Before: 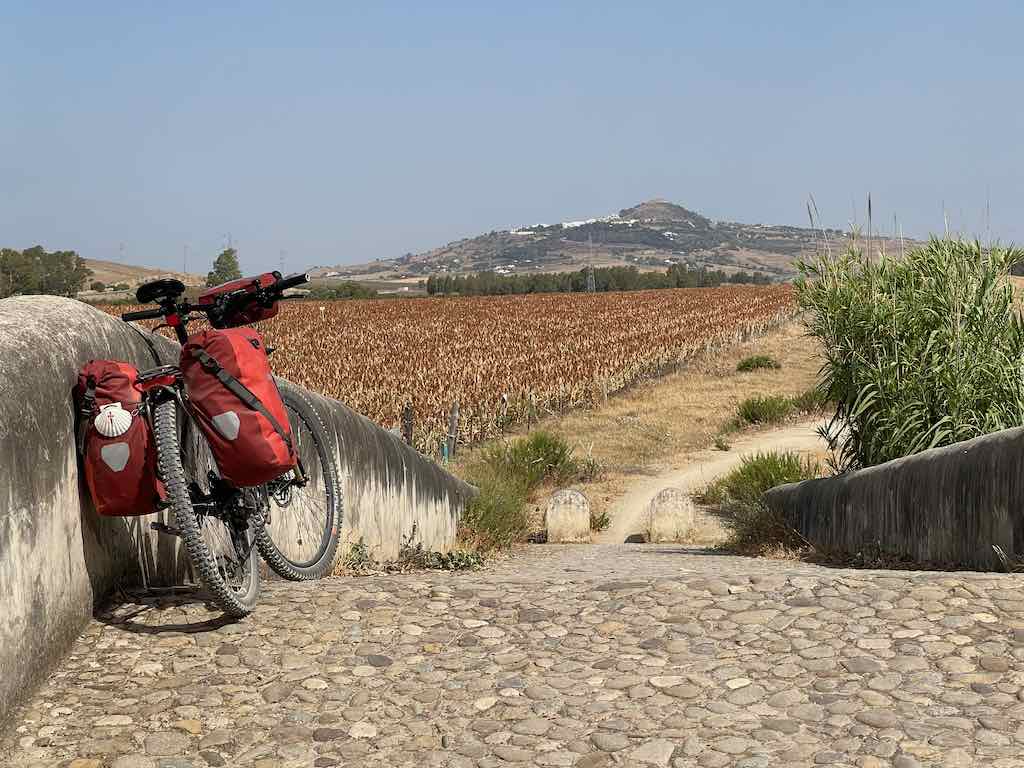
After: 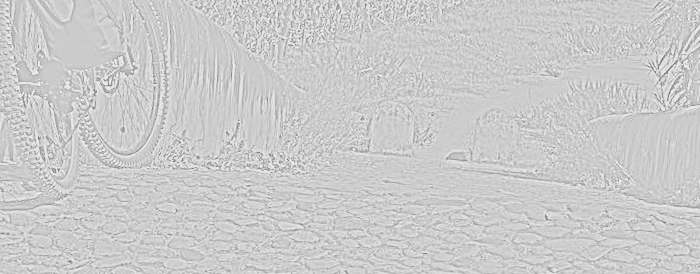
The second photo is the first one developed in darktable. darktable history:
crop: left 18.091%, top 51.13%, right 17.525%, bottom 16.85%
tone curve: curves: ch0 [(0, 0) (0.003, 0.005) (0.011, 0.018) (0.025, 0.041) (0.044, 0.072) (0.069, 0.113) (0.1, 0.163) (0.136, 0.221) (0.177, 0.289) (0.224, 0.366) (0.277, 0.452) (0.335, 0.546) (0.399, 0.65) (0.468, 0.763) (0.543, 0.885) (0.623, 0.93) (0.709, 0.946) (0.801, 0.963) (0.898, 0.981) (1, 1)], preserve colors none
highpass: sharpness 5.84%, contrast boost 8.44%
rotate and perspective: rotation 5.12°, automatic cropping off
